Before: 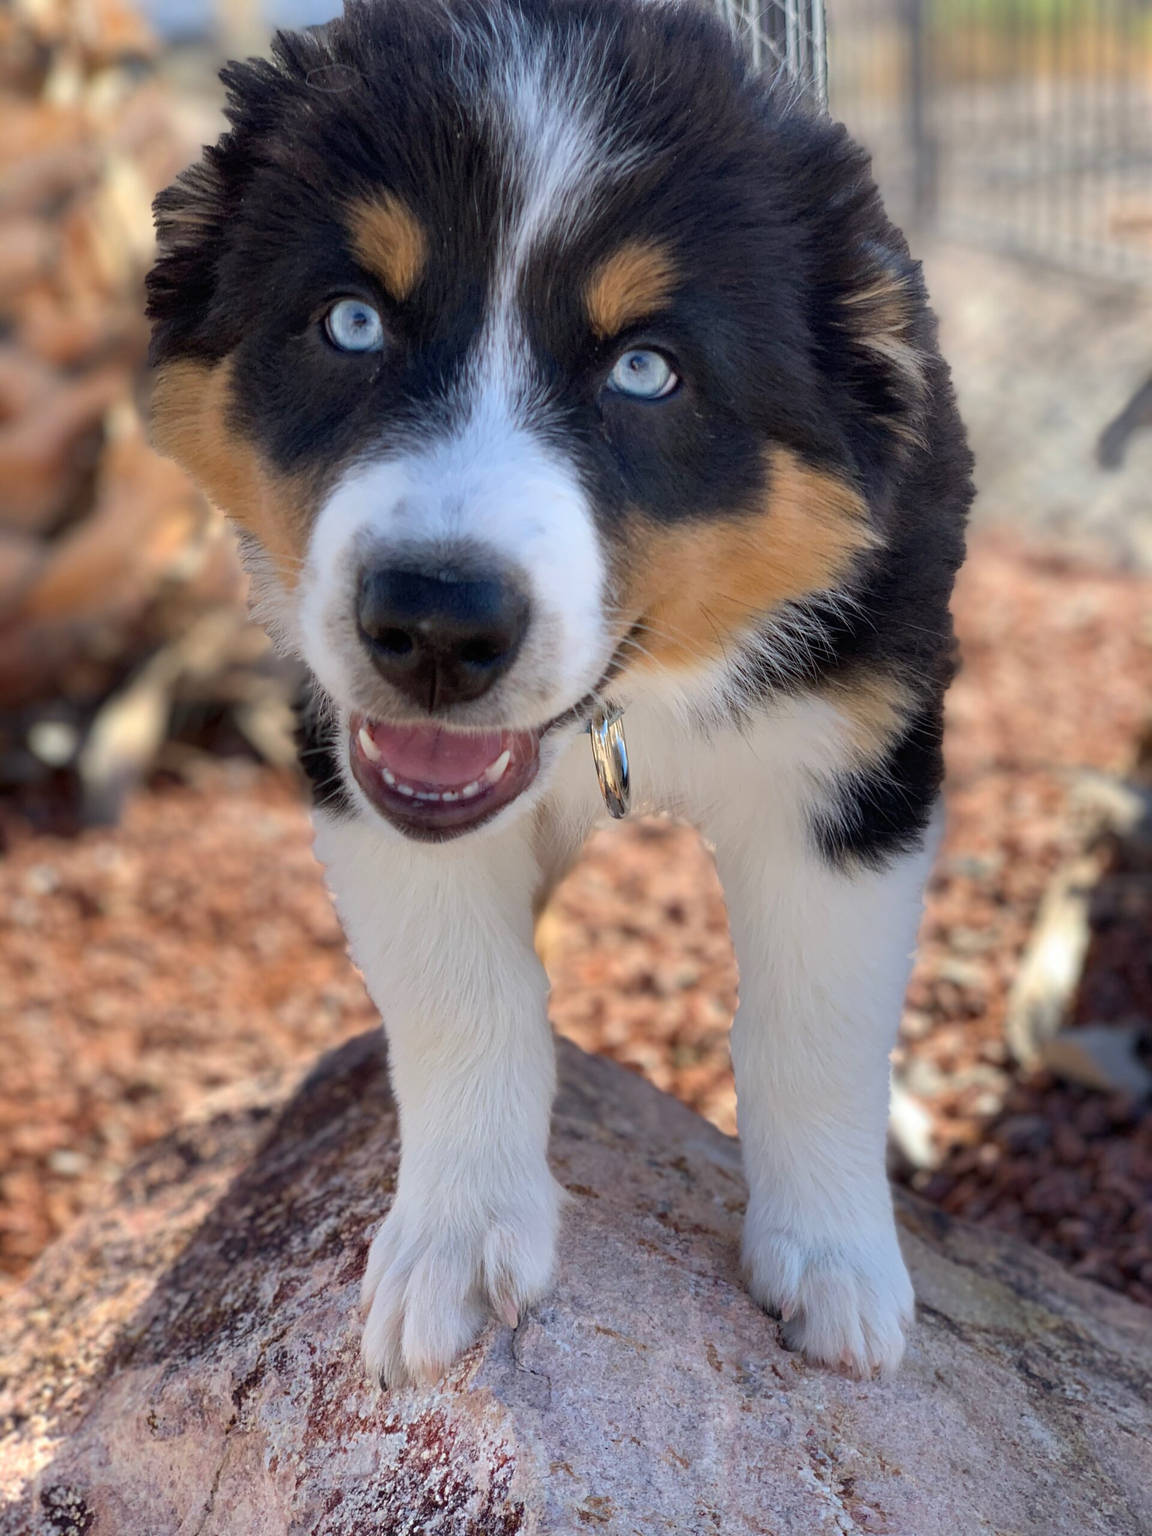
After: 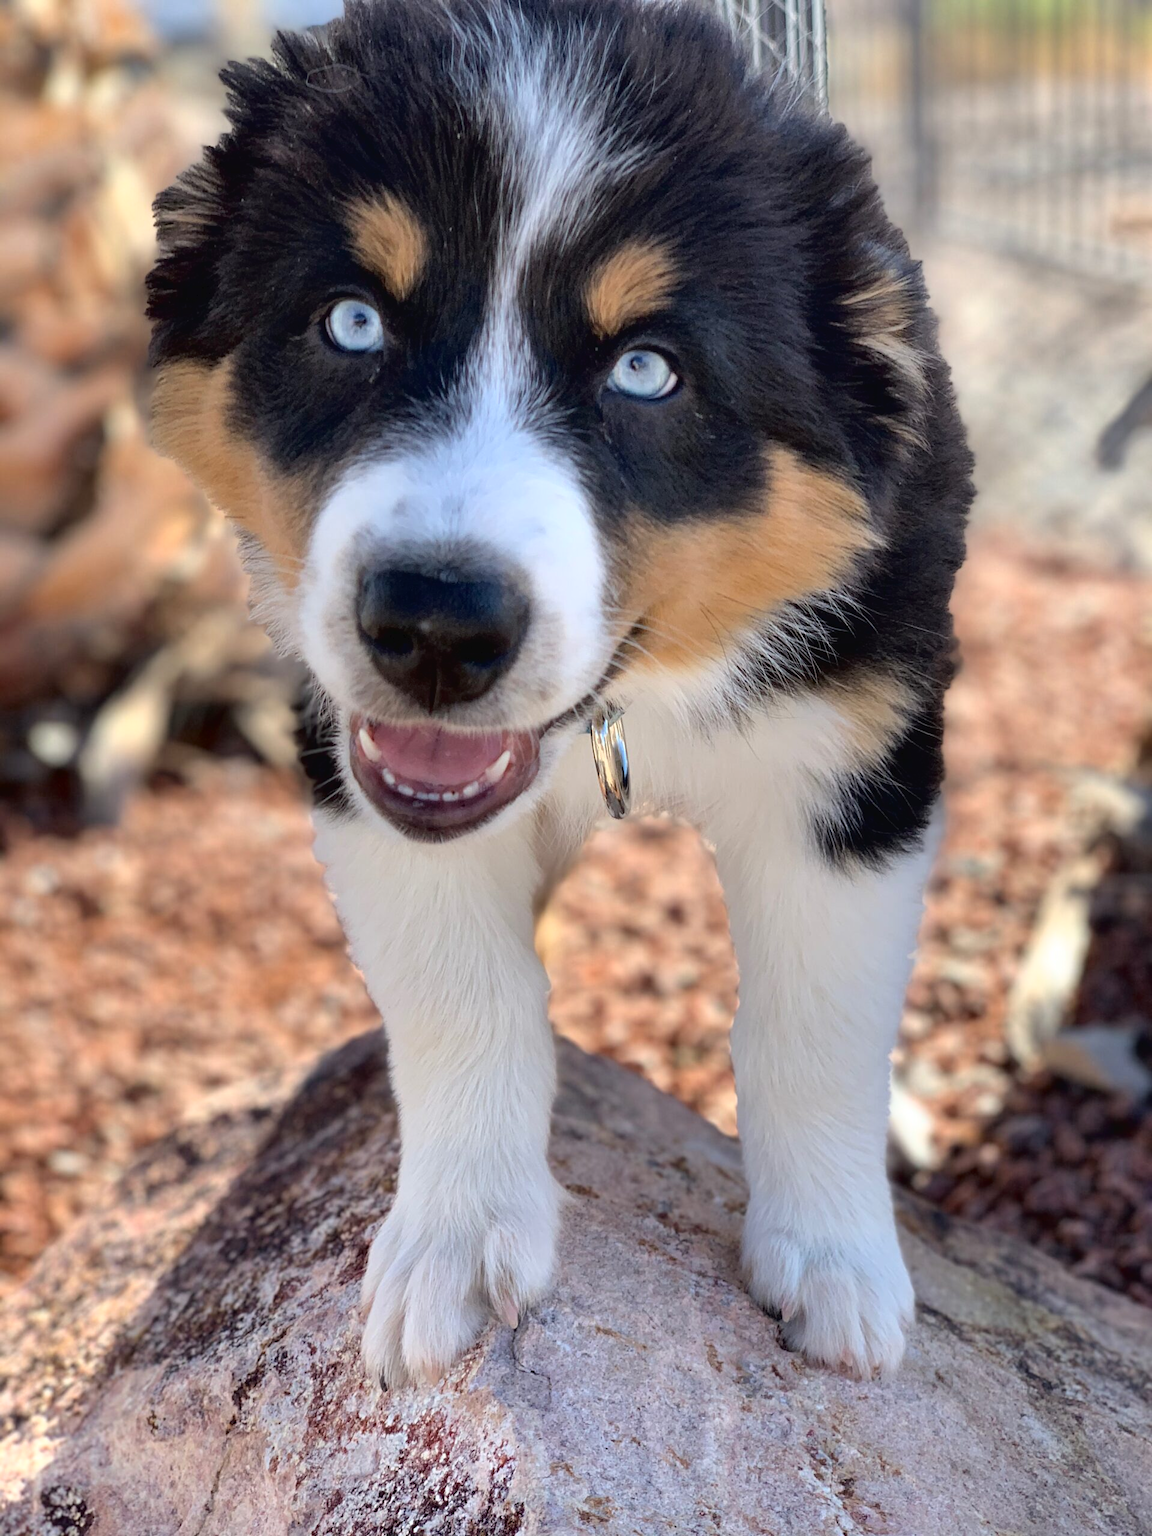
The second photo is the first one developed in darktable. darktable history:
shadows and highlights: shadows 29.6, highlights -30.48, low approximation 0.01, soften with gaussian
tone curve: curves: ch0 [(0, 0) (0.003, 0.022) (0.011, 0.025) (0.025, 0.025) (0.044, 0.029) (0.069, 0.042) (0.1, 0.068) (0.136, 0.118) (0.177, 0.176) (0.224, 0.233) (0.277, 0.299) (0.335, 0.371) (0.399, 0.448) (0.468, 0.526) (0.543, 0.605) (0.623, 0.684) (0.709, 0.775) (0.801, 0.869) (0.898, 0.957) (1, 1)], color space Lab, independent channels, preserve colors none
